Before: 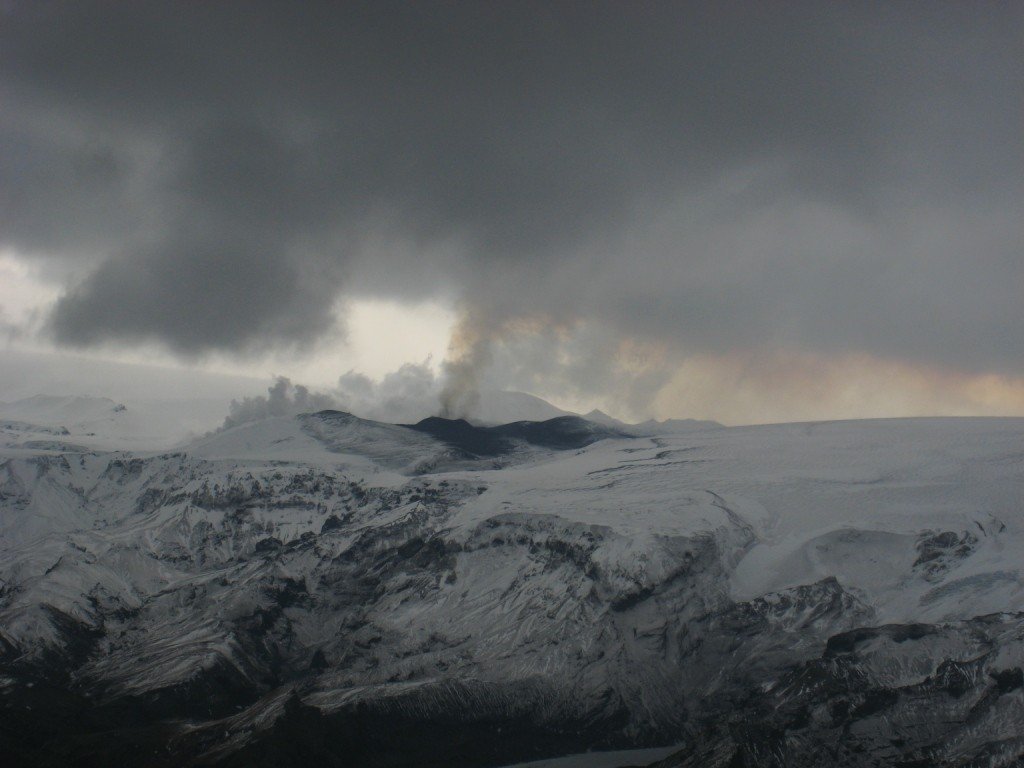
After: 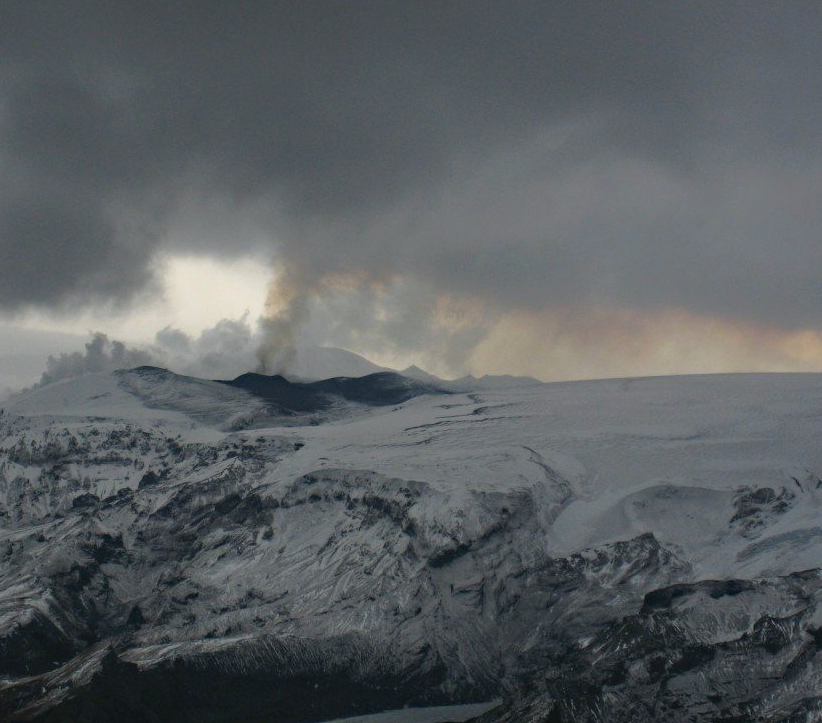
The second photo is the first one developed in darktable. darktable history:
crop and rotate: left 17.909%, top 5.772%, right 1.74%
haze removal: compatibility mode true, adaptive false
shadows and highlights: white point adjustment 0.055, soften with gaussian
